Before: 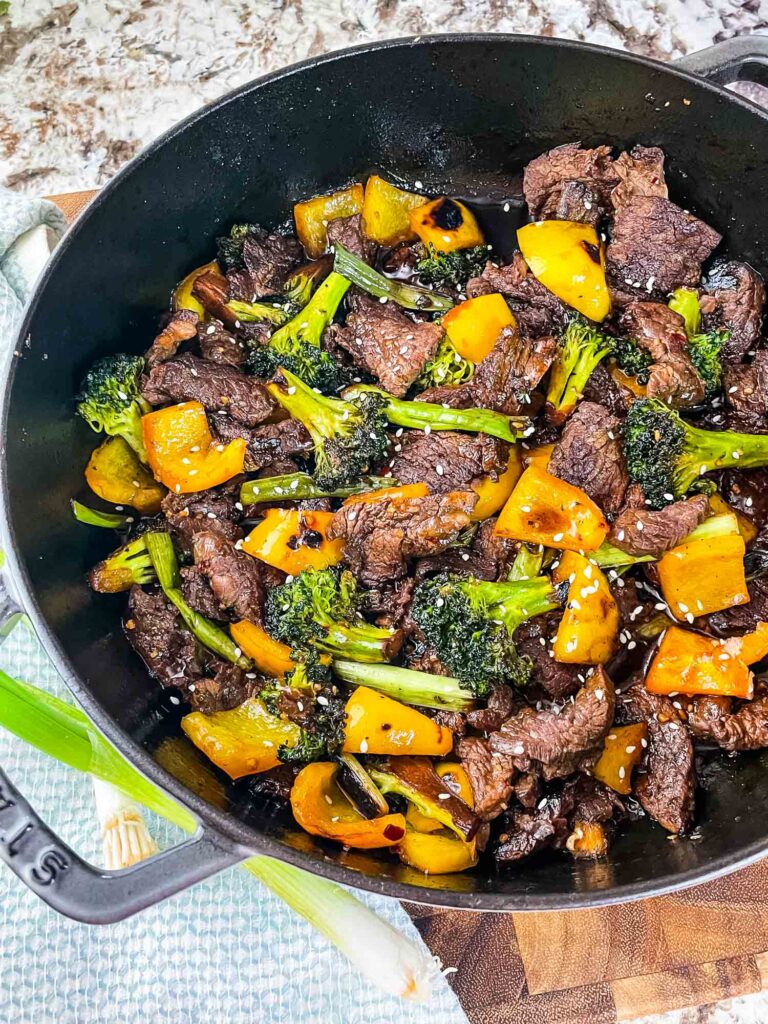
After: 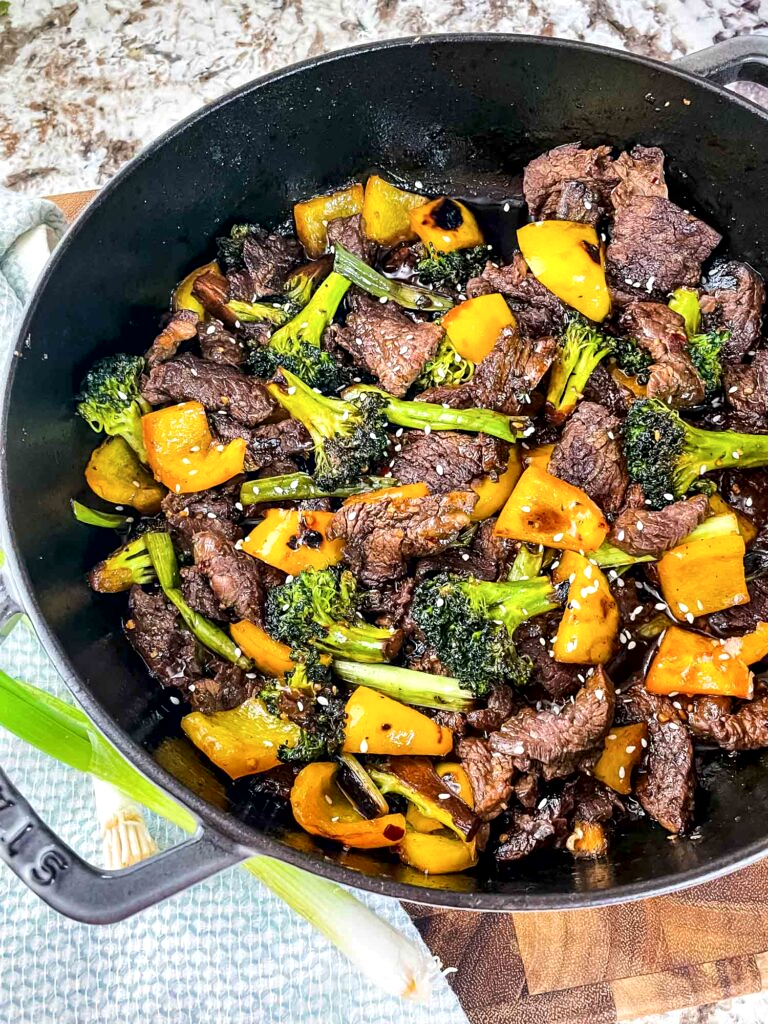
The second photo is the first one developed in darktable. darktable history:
local contrast: mode bilateral grid, contrast 100, coarseness 100, detail 165%, midtone range 0.2
